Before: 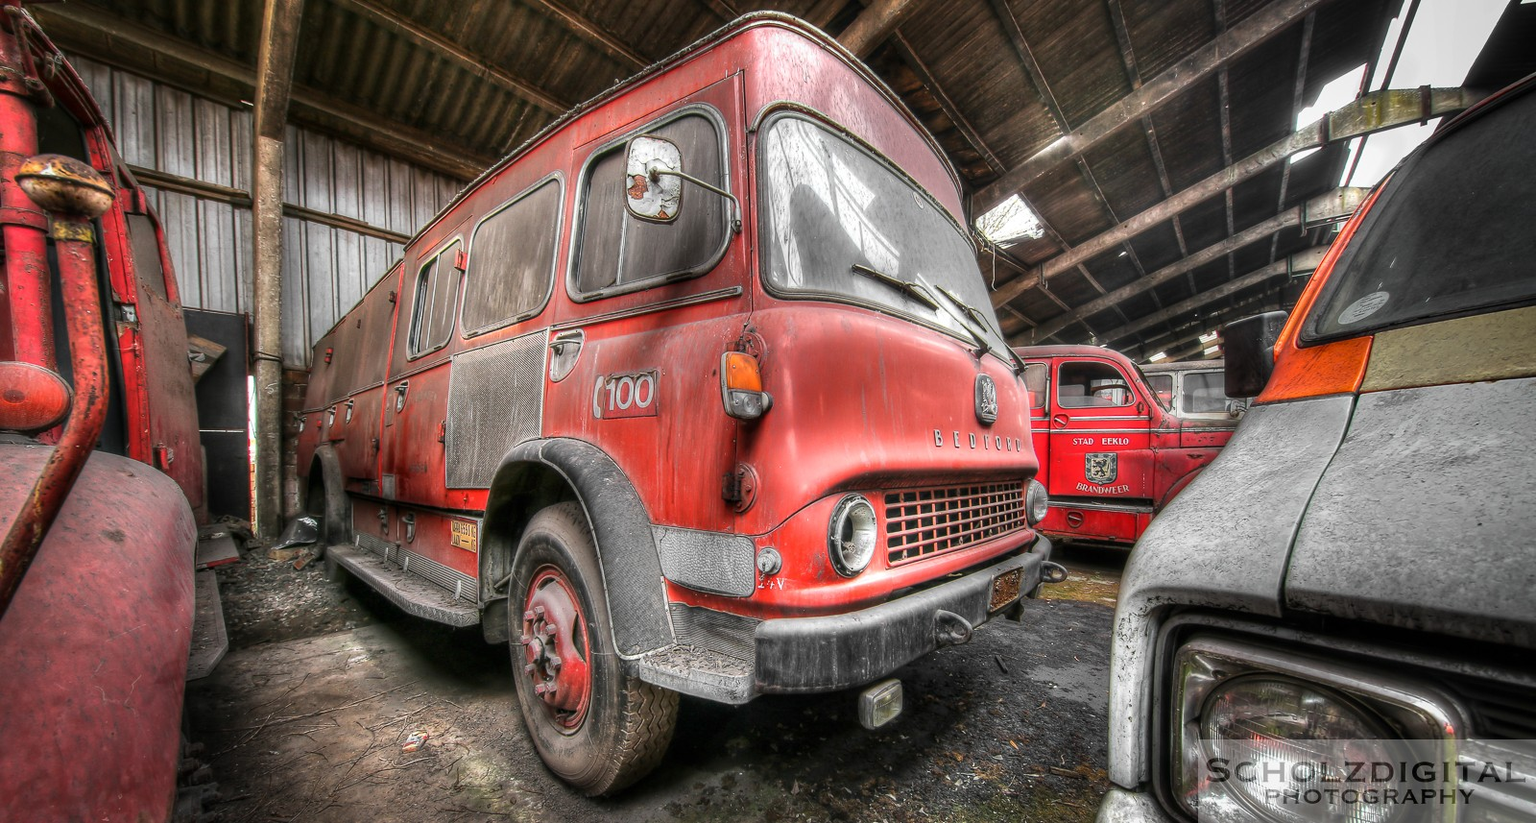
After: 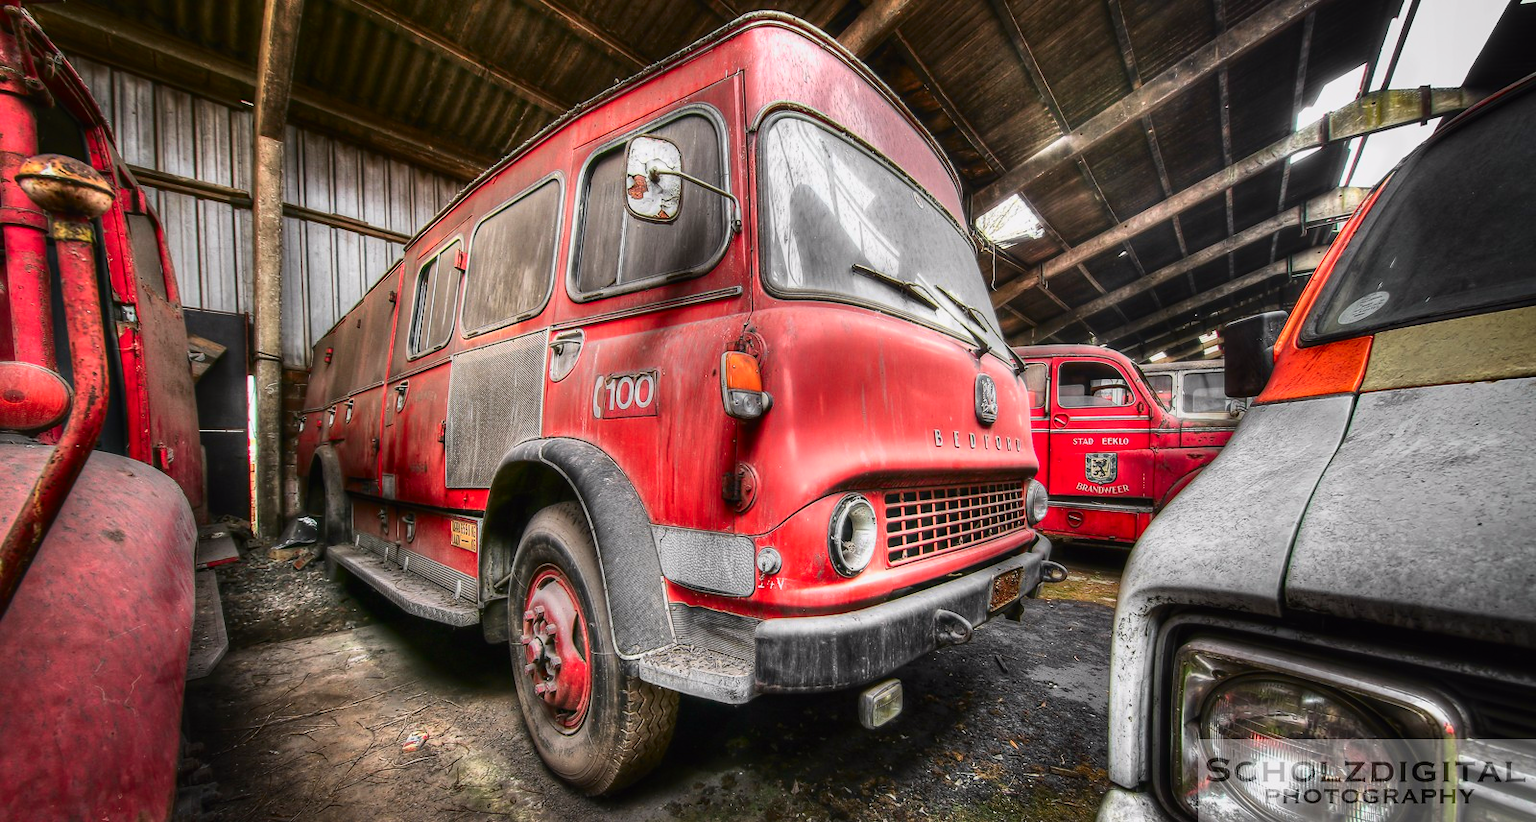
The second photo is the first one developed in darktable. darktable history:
tone curve: curves: ch0 [(0, 0.011) (0.139, 0.106) (0.295, 0.271) (0.499, 0.523) (0.739, 0.782) (0.857, 0.879) (1, 0.967)]; ch1 [(0, 0) (0.291, 0.229) (0.394, 0.365) (0.469, 0.456) (0.495, 0.497) (0.524, 0.53) (0.588, 0.62) (0.725, 0.779) (1, 1)]; ch2 [(0, 0) (0.125, 0.089) (0.35, 0.317) (0.437, 0.42) (0.502, 0.499) (0.537, 0.551) (0.613, 0.636) (1, 1)], color space Lab, independent channels, preserve colors none
exposure: exposure -0.041 EV, compensate highlight preservation false
